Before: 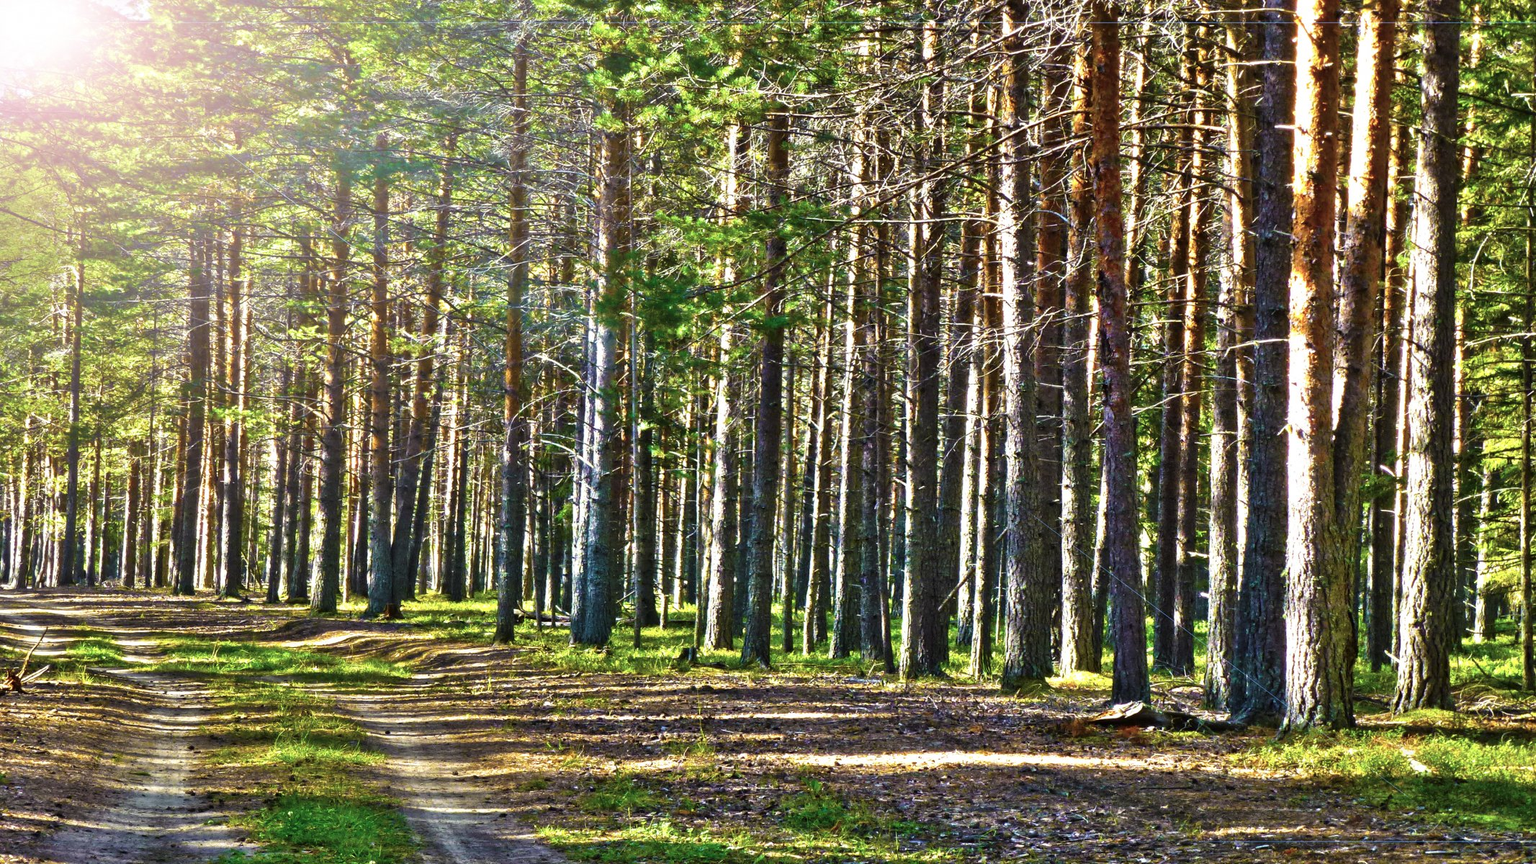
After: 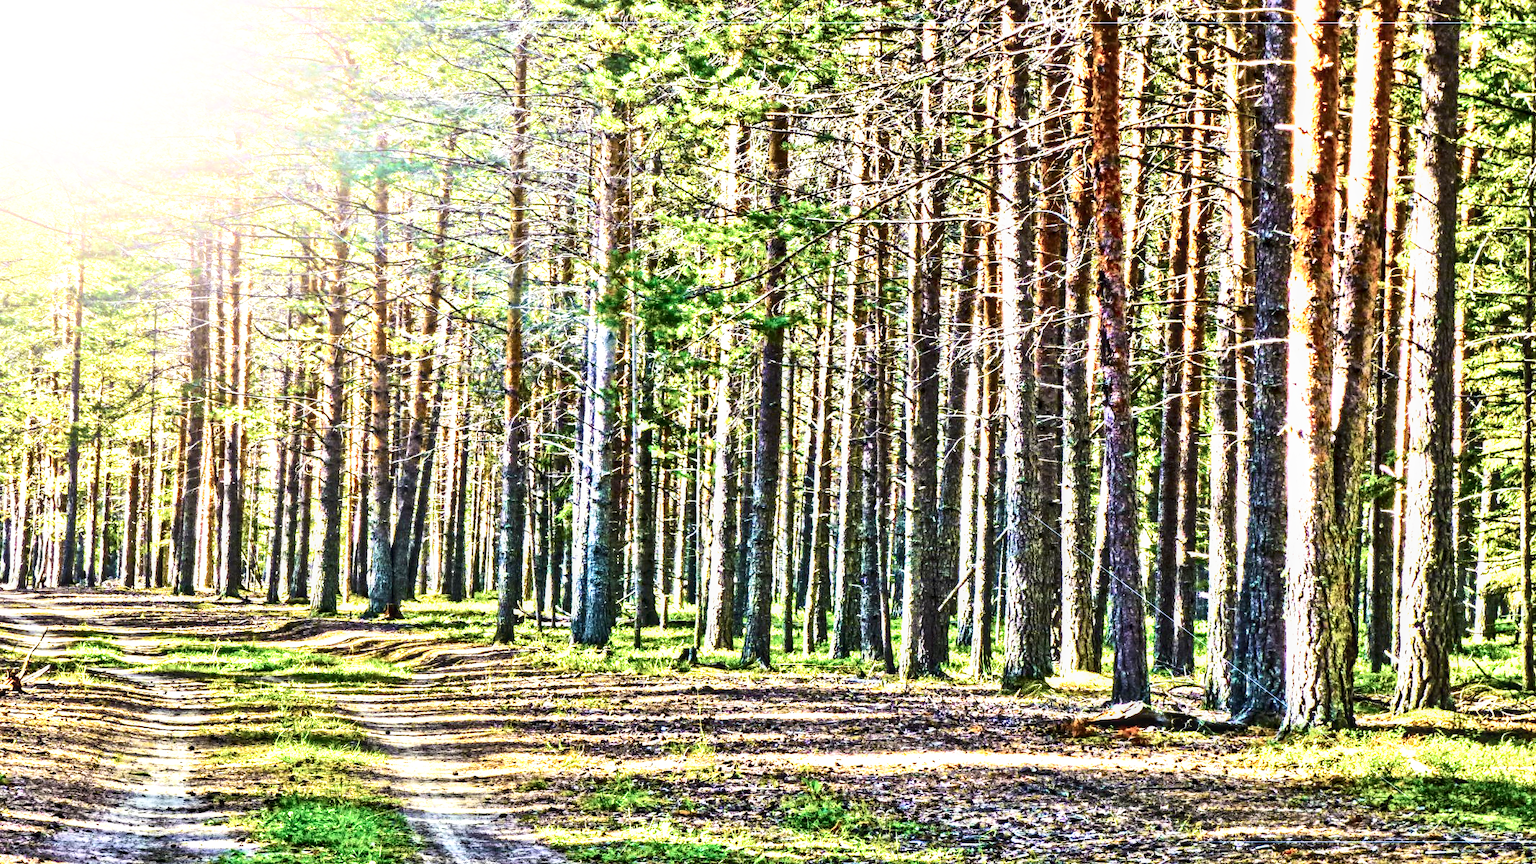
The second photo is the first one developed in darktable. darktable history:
local contrast: detail 130%
base curve: curves: ch0 [(0, 0) (0.495, 0.917) (1, 1)], preserve colors none
contrast equalizer: octaves 7, y [[0.5, 0.501, 0.525, 0.597, 0.58, 0.514], [0.5 ×6], [0.5 ×6], [0 ×6], [0 ×6]]
contrast brightness saturation: contrast 0.298
tone curve: preserve colors none
exposure: black level correction 0, exposure 0.499 EV, compensate highlight preservation false
